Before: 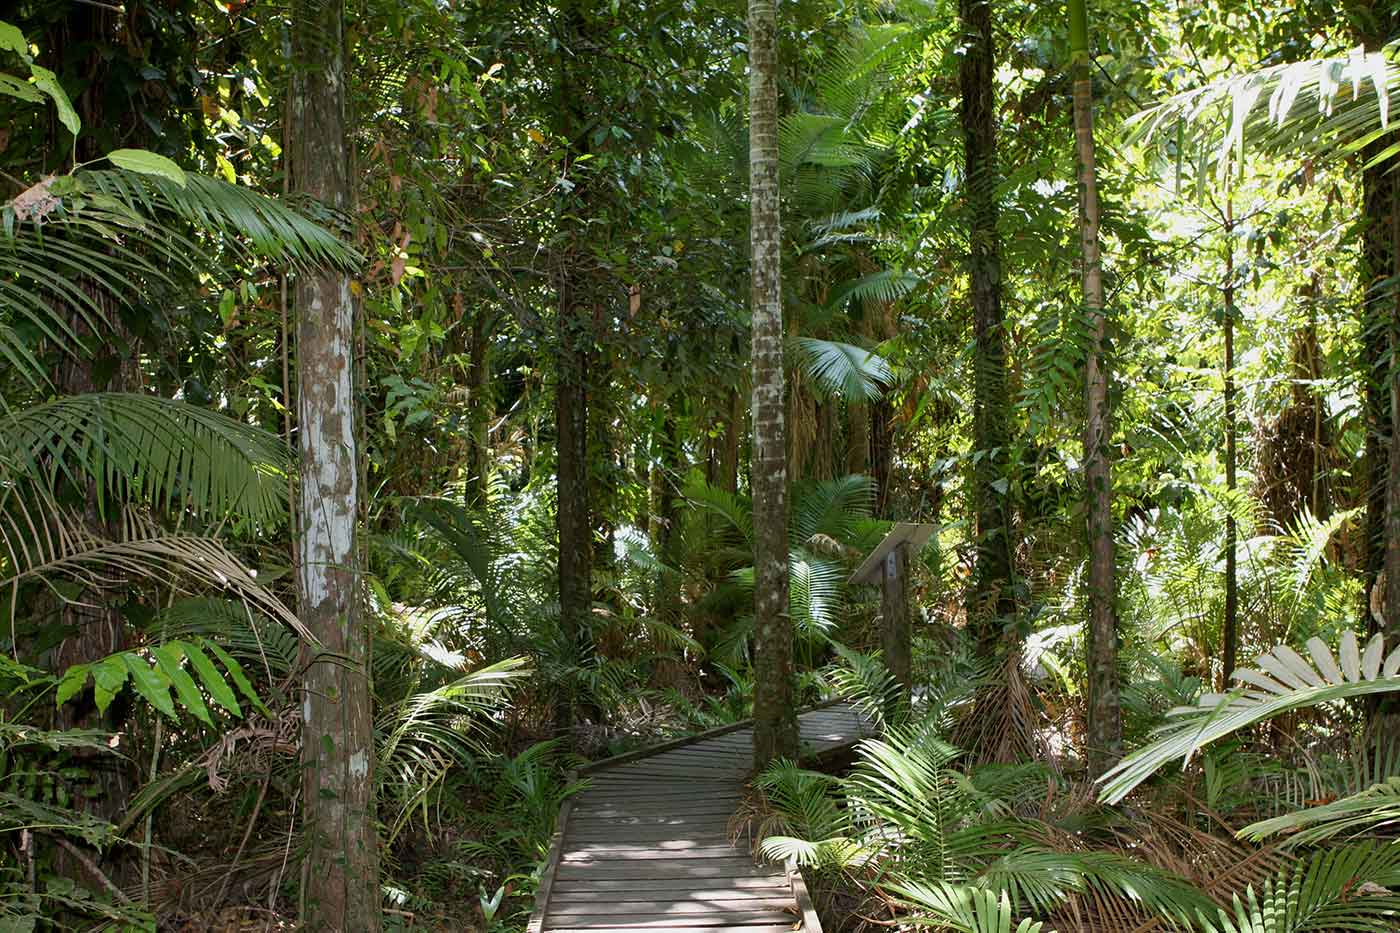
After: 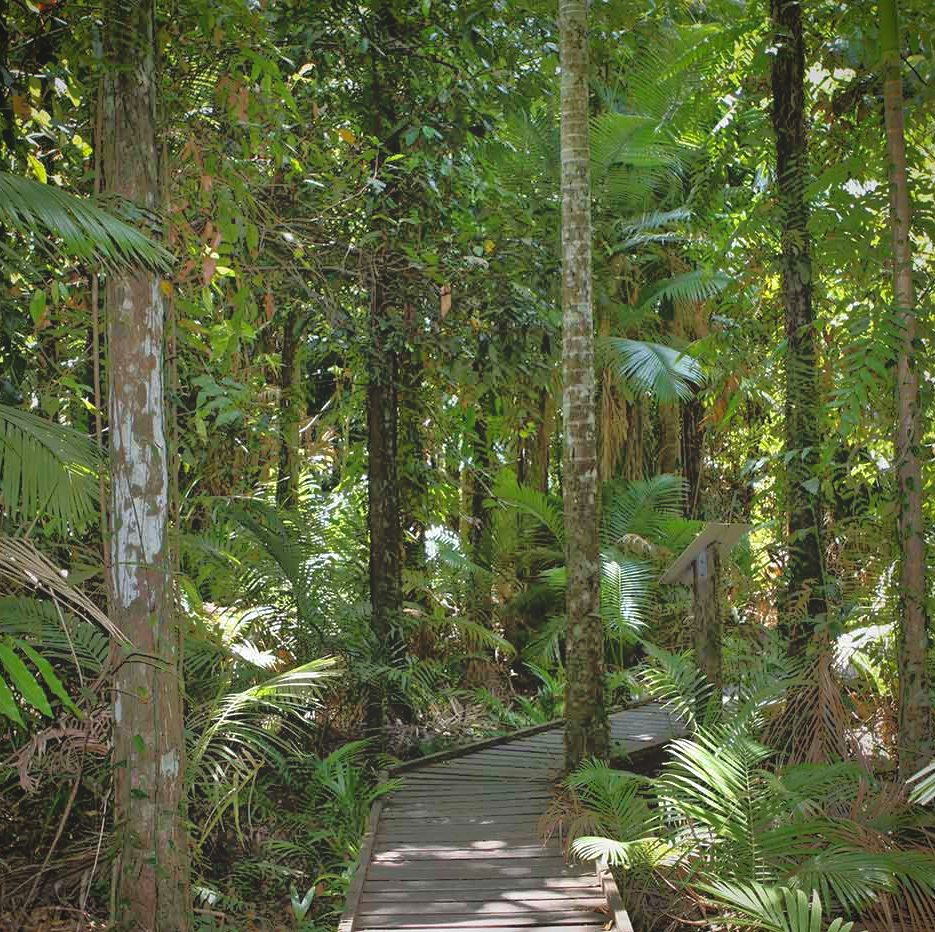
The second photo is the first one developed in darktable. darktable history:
crop and rotate: left 13.511%, right 19.669%
haze removal: compatibility mode true, adaptive false
tone equalizer: -8 EV -0.498 EV, -7 EV -0.319 EV, -6 EV -0.105 EV, -5 EV 0.384 EV, -4 EV 0.987 EV, -3 EV 0.805 EV, -2 EV -0.011 EV, -1 EV 0.124 EV, +0 EV -0.017 EV
vignetting: fall-off radius 61.05%, brightness -0.574, saturation -0.003, center (-0.014, 0)
color balance rgb: global offset › luminance 1.484%, perceptual saturation grading › global saturation -0.96%, perceptual brilliance grading › global brilliance 2.214%, perceptual brilliance grading › highlights -3.51%, global vibrance 22.598%
